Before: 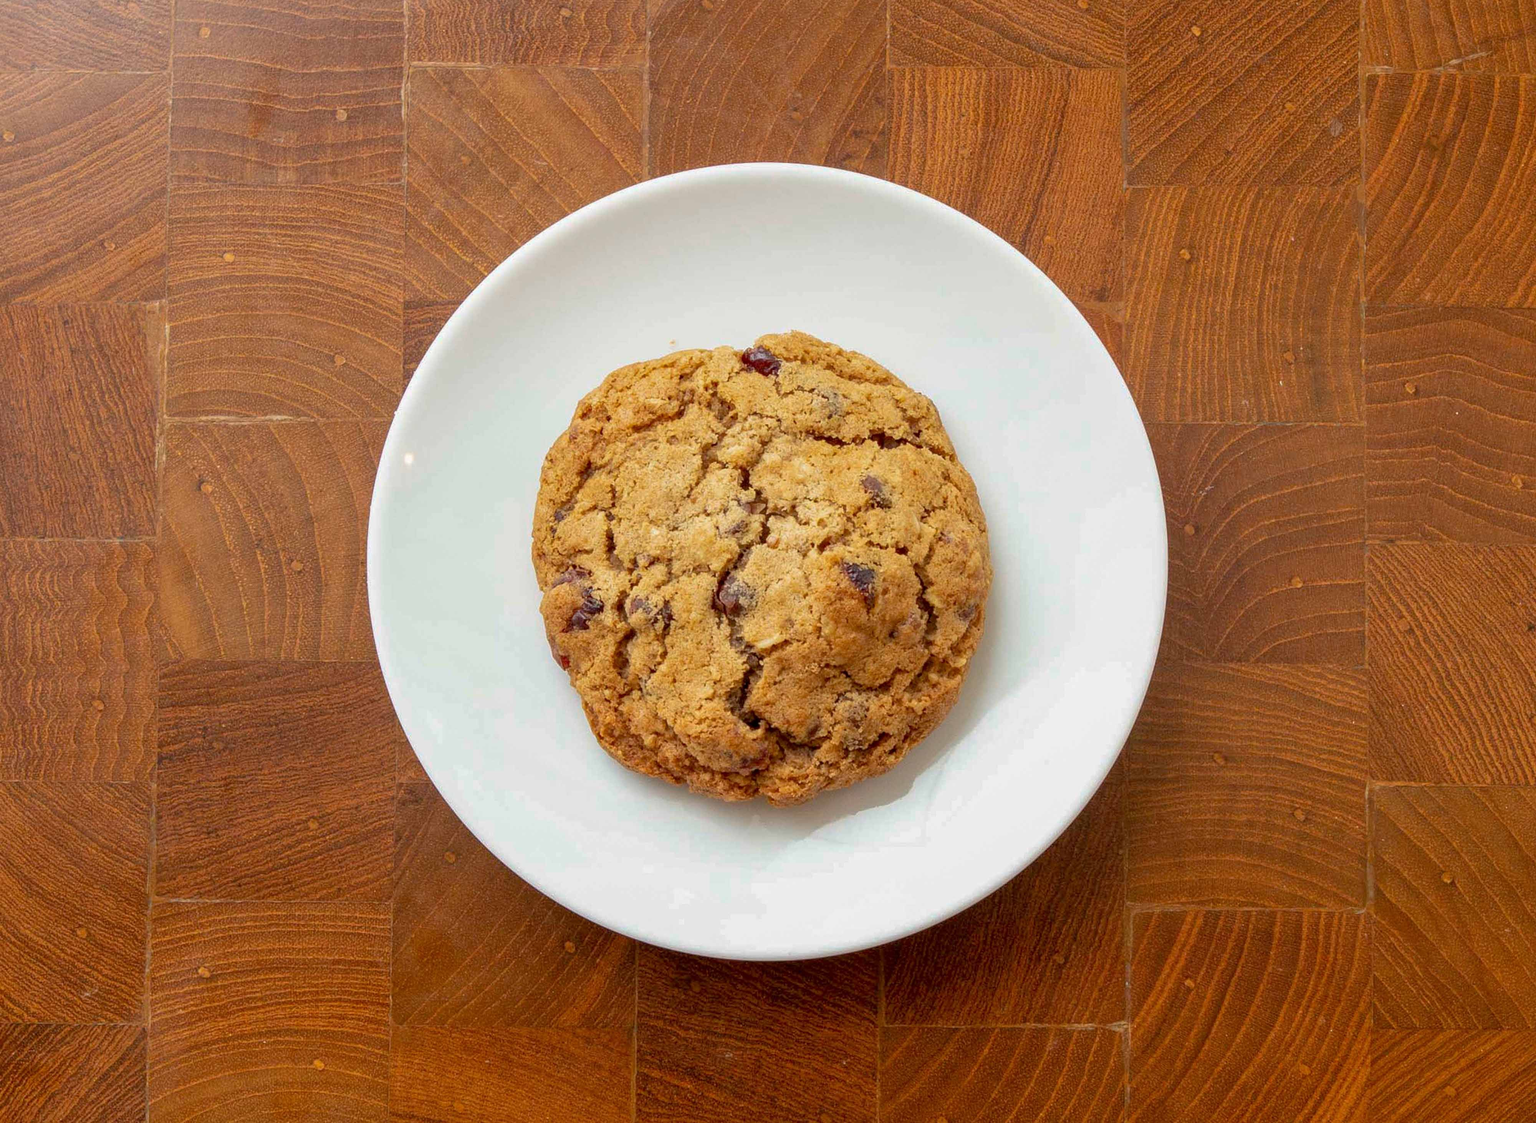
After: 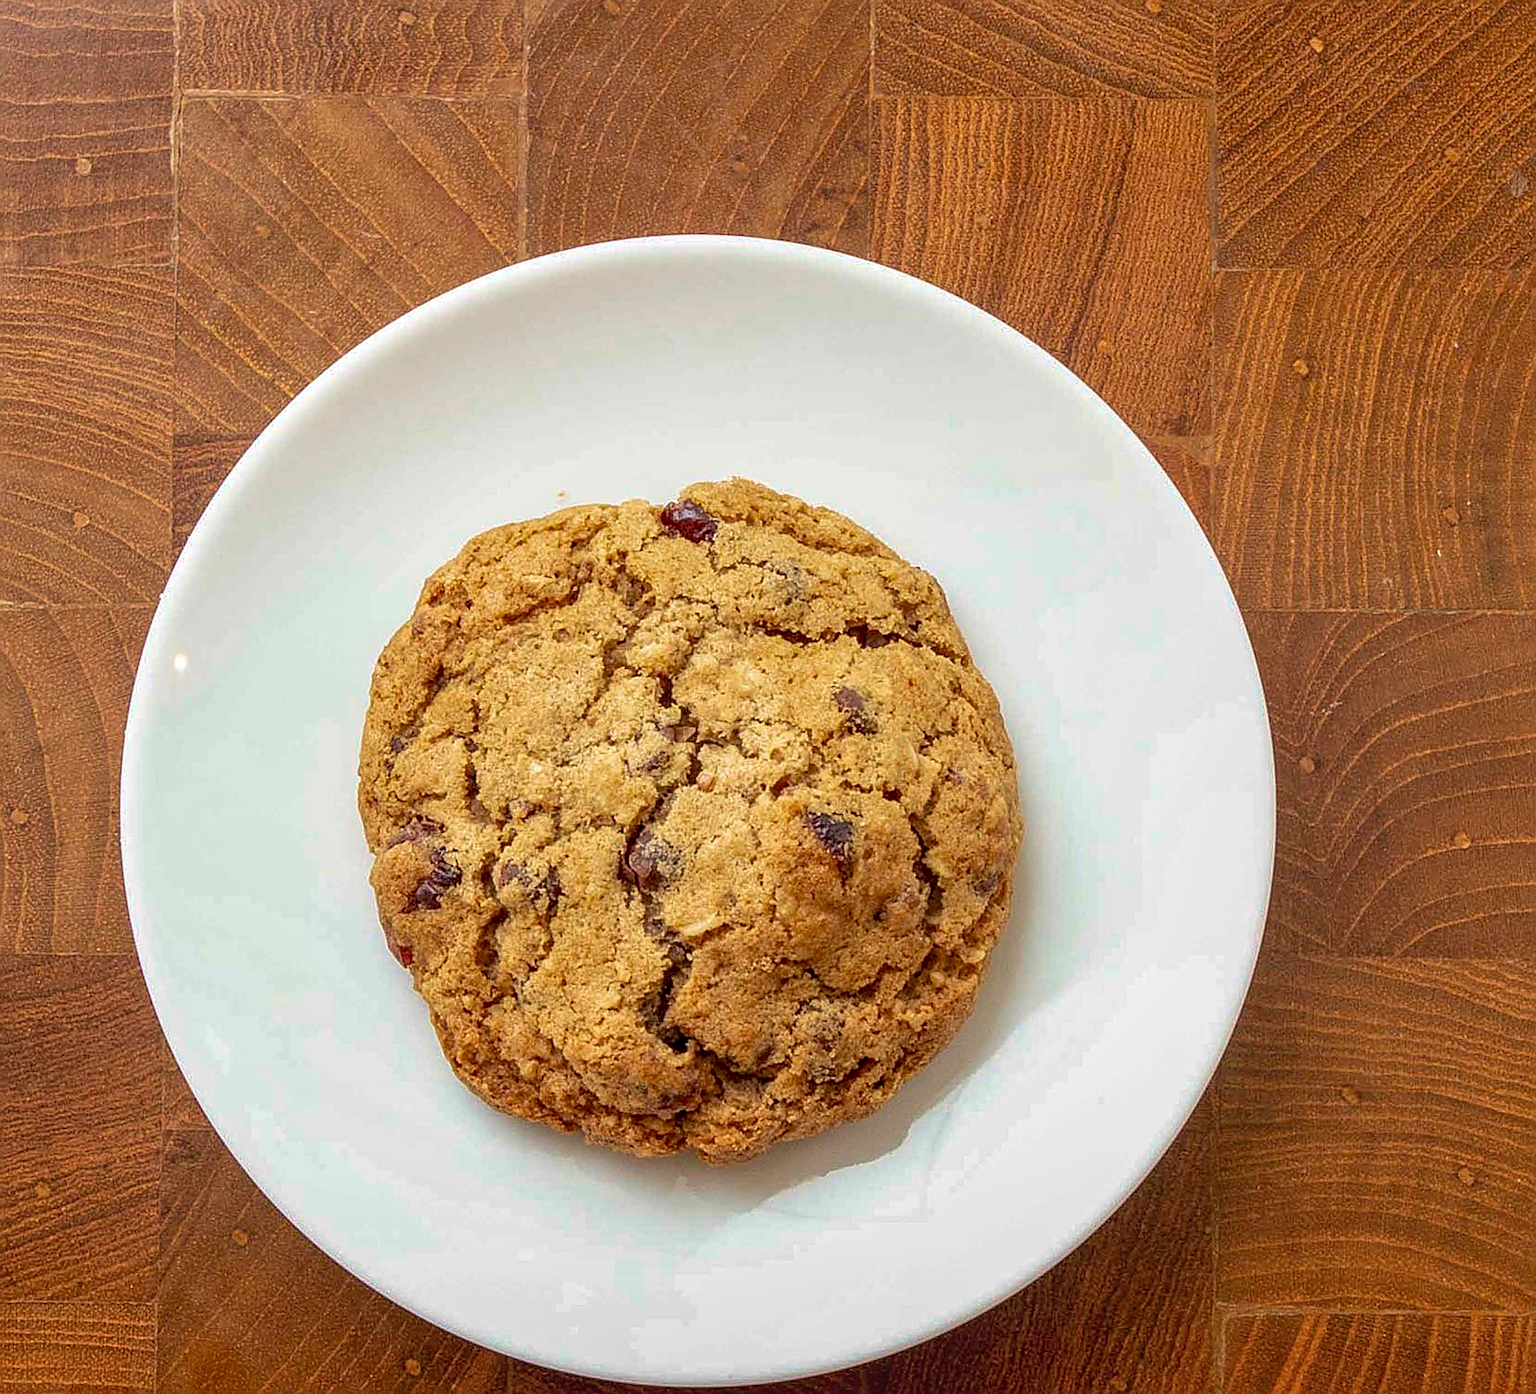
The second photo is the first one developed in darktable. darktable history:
crop: left 18.479%, right 12.2%, bottom 13.971%
sharpen: radius 2.817, amount 0.715
velvia: on, module defaults
local contrast: on, module defaults
